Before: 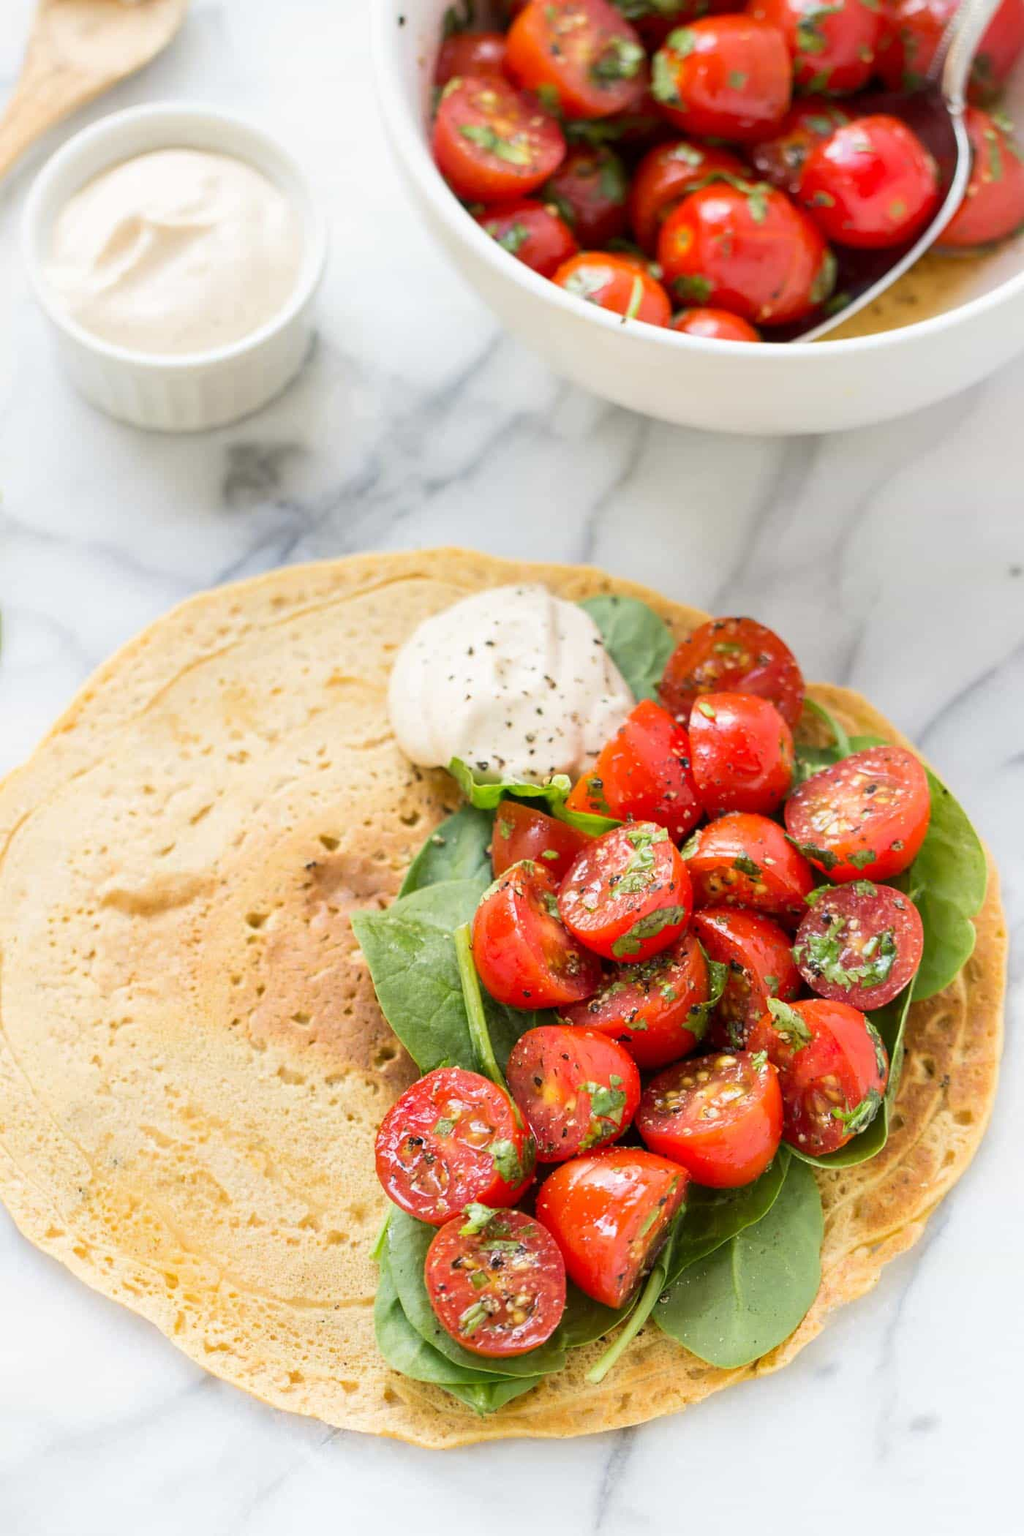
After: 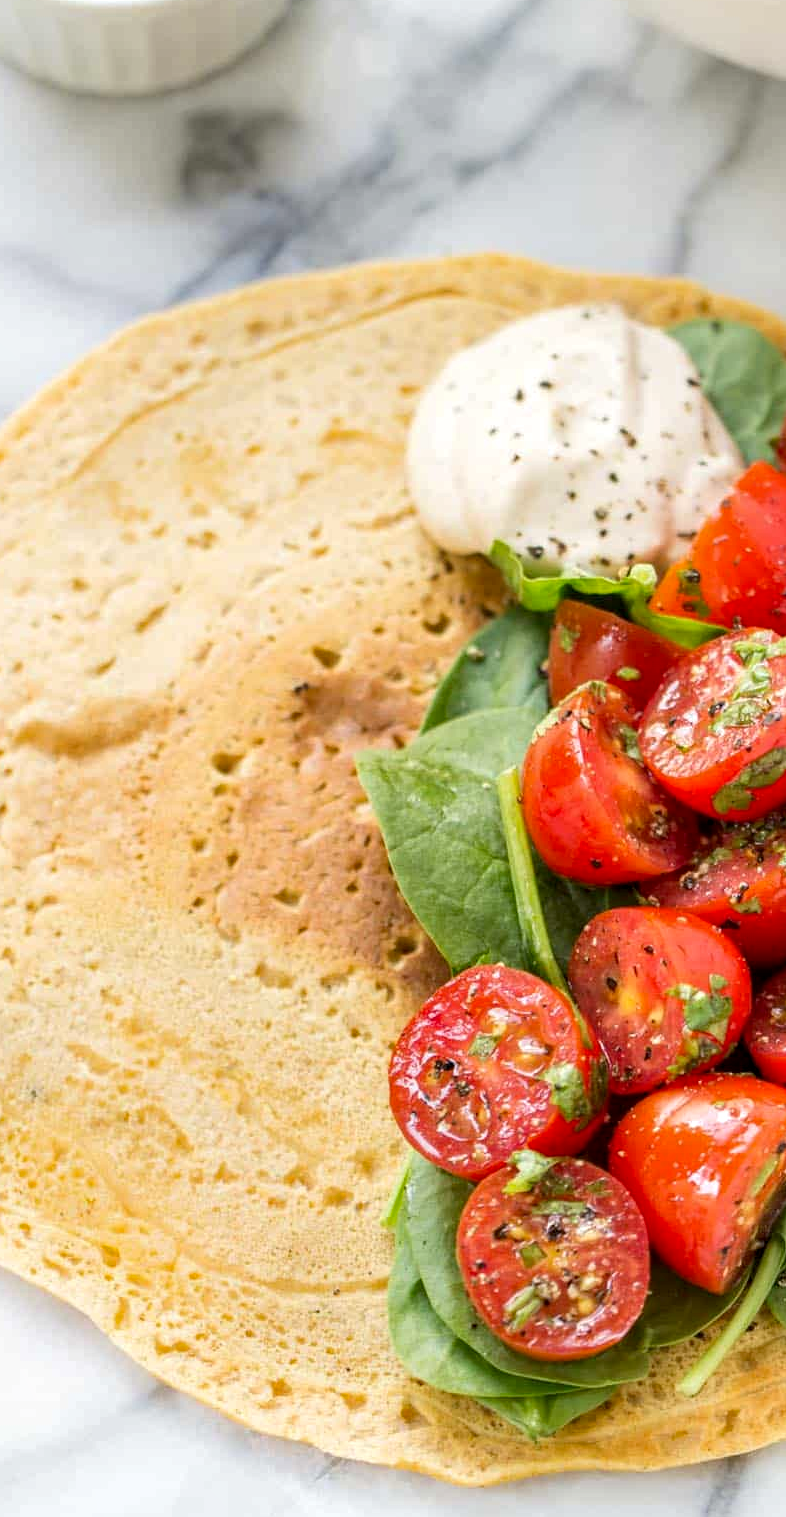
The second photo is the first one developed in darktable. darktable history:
crop: left 8.91%, top 23.589%, right 34.909%, bottom 4.149%
local contrast: on, module defaults
haze removal: compatibility mode true, adaptive false
